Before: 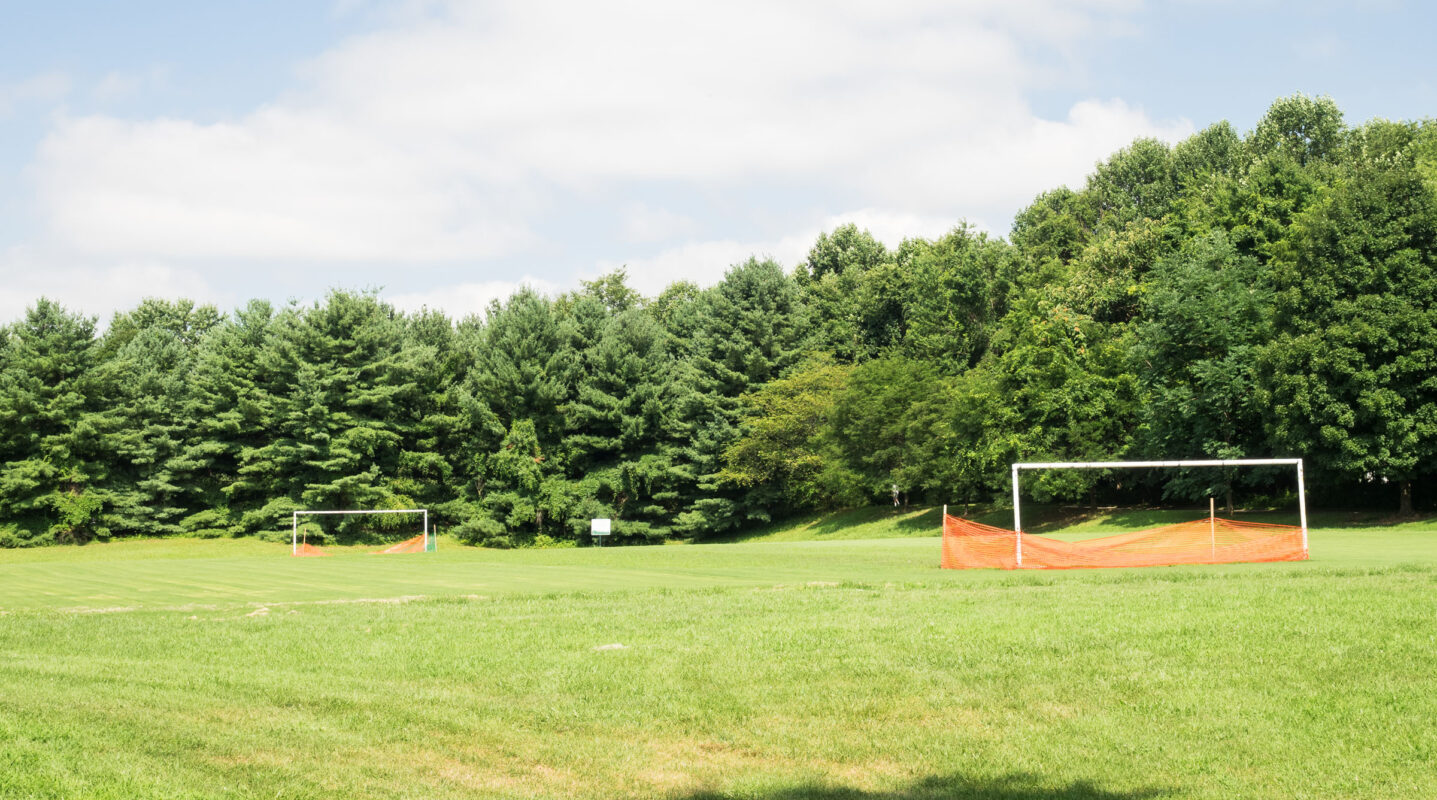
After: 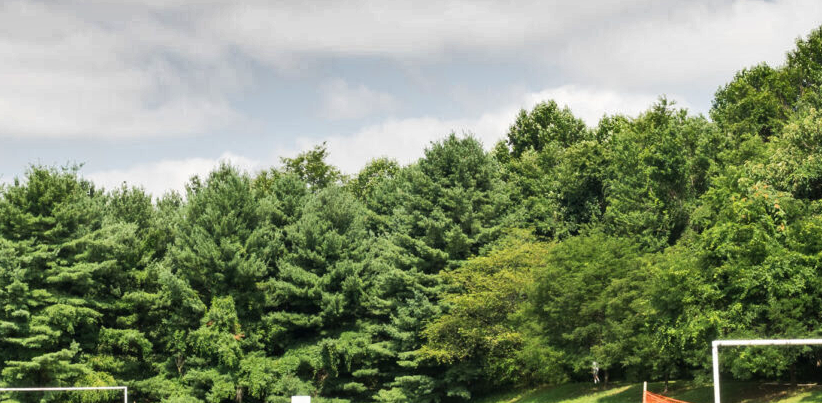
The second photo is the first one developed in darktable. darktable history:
crop: left 20.932%, top 15.471%, right 21.848%, bottom 34.081%
shadows and highlights: shadows 24.5, highlights -78.15, soften with gaussian
